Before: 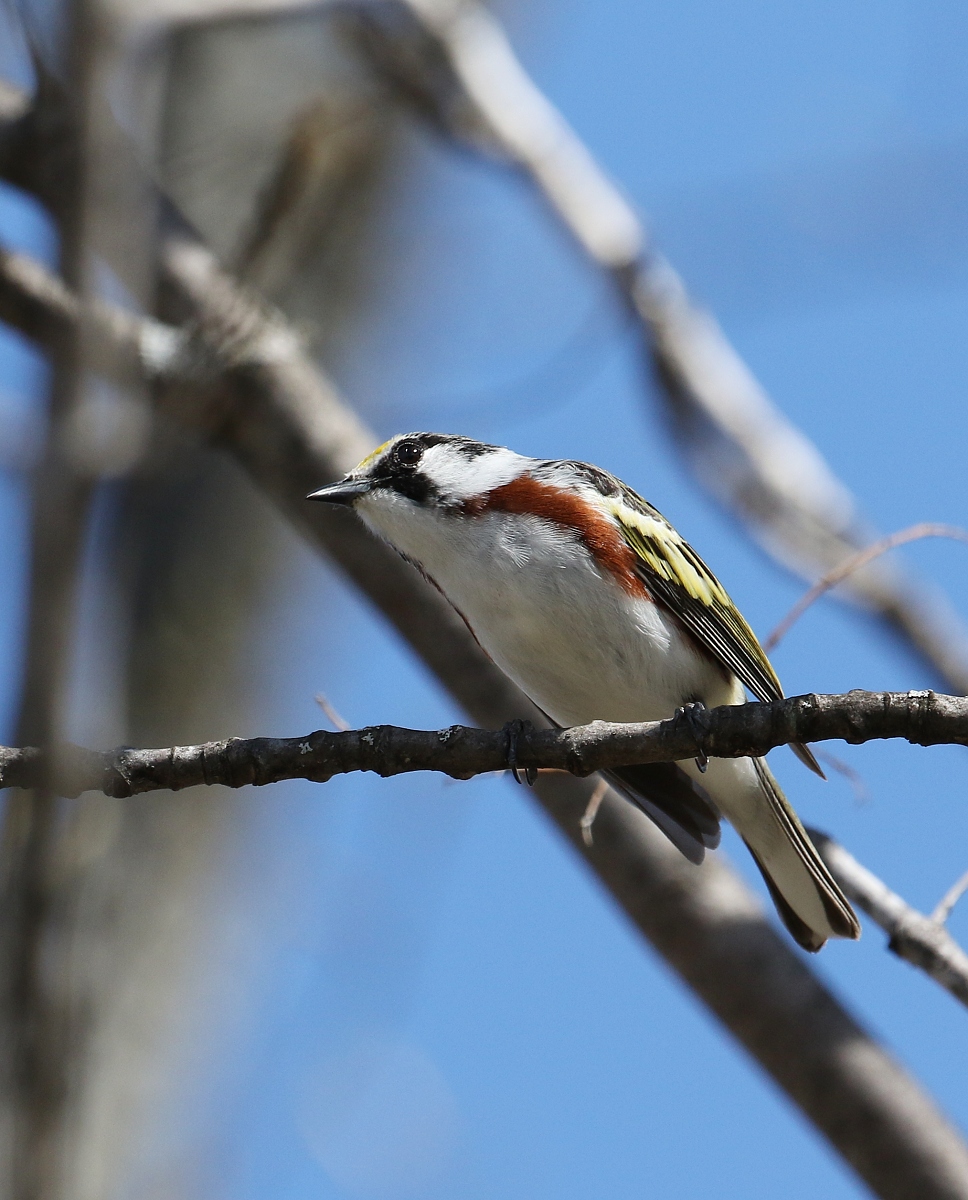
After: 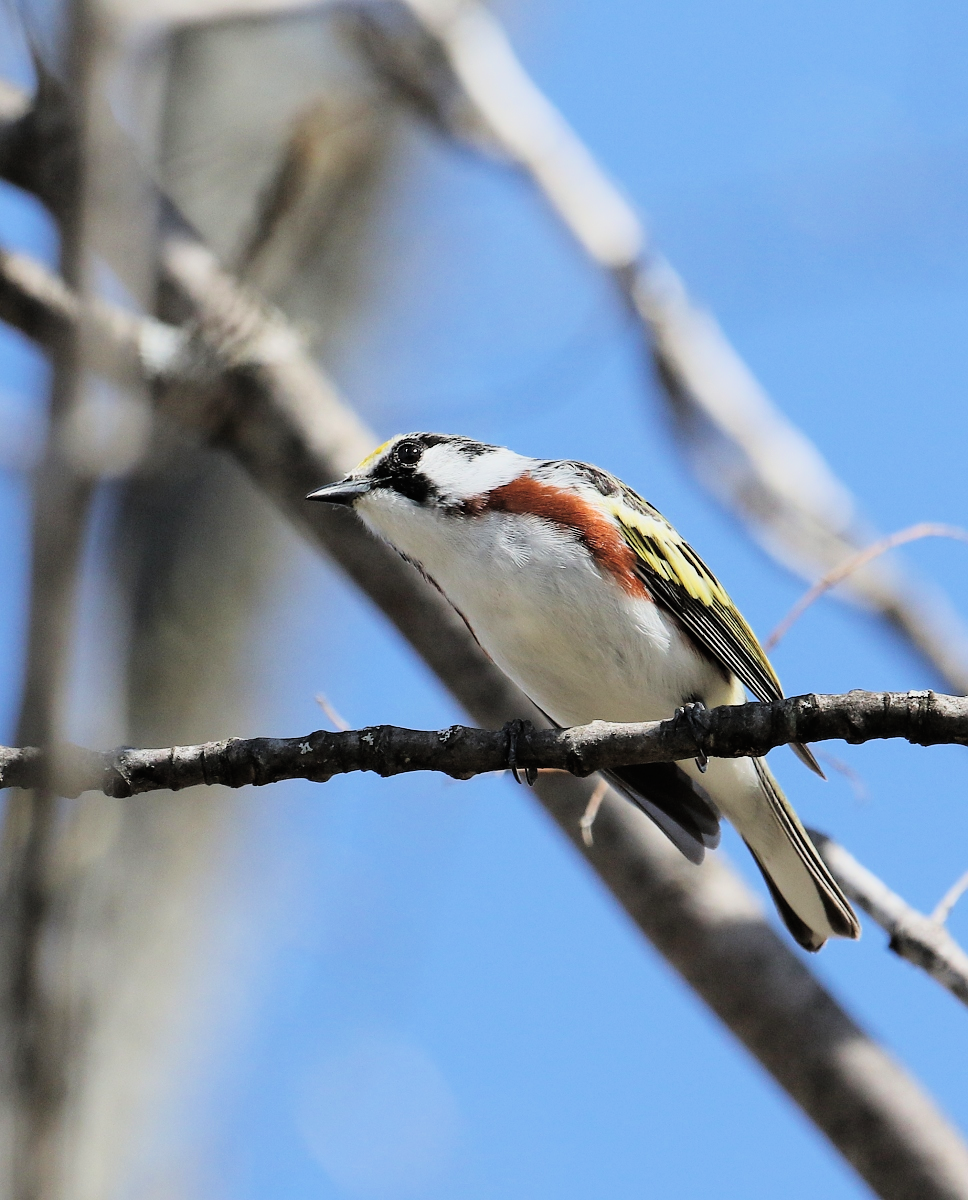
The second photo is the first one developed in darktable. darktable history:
exposure: black level correction -0.005, exposure 1.003 EV, compensate highlight preservation false
filmic rgb: black relative exposure -4.59 EV, white relative exposure 4.79 EV, hardness 2.34, latitude 35.73%, contrast 1.044, highlights saturation mix 0.811%, shadows ↔ highlights balance 1.17%, color science v6 (2022)
